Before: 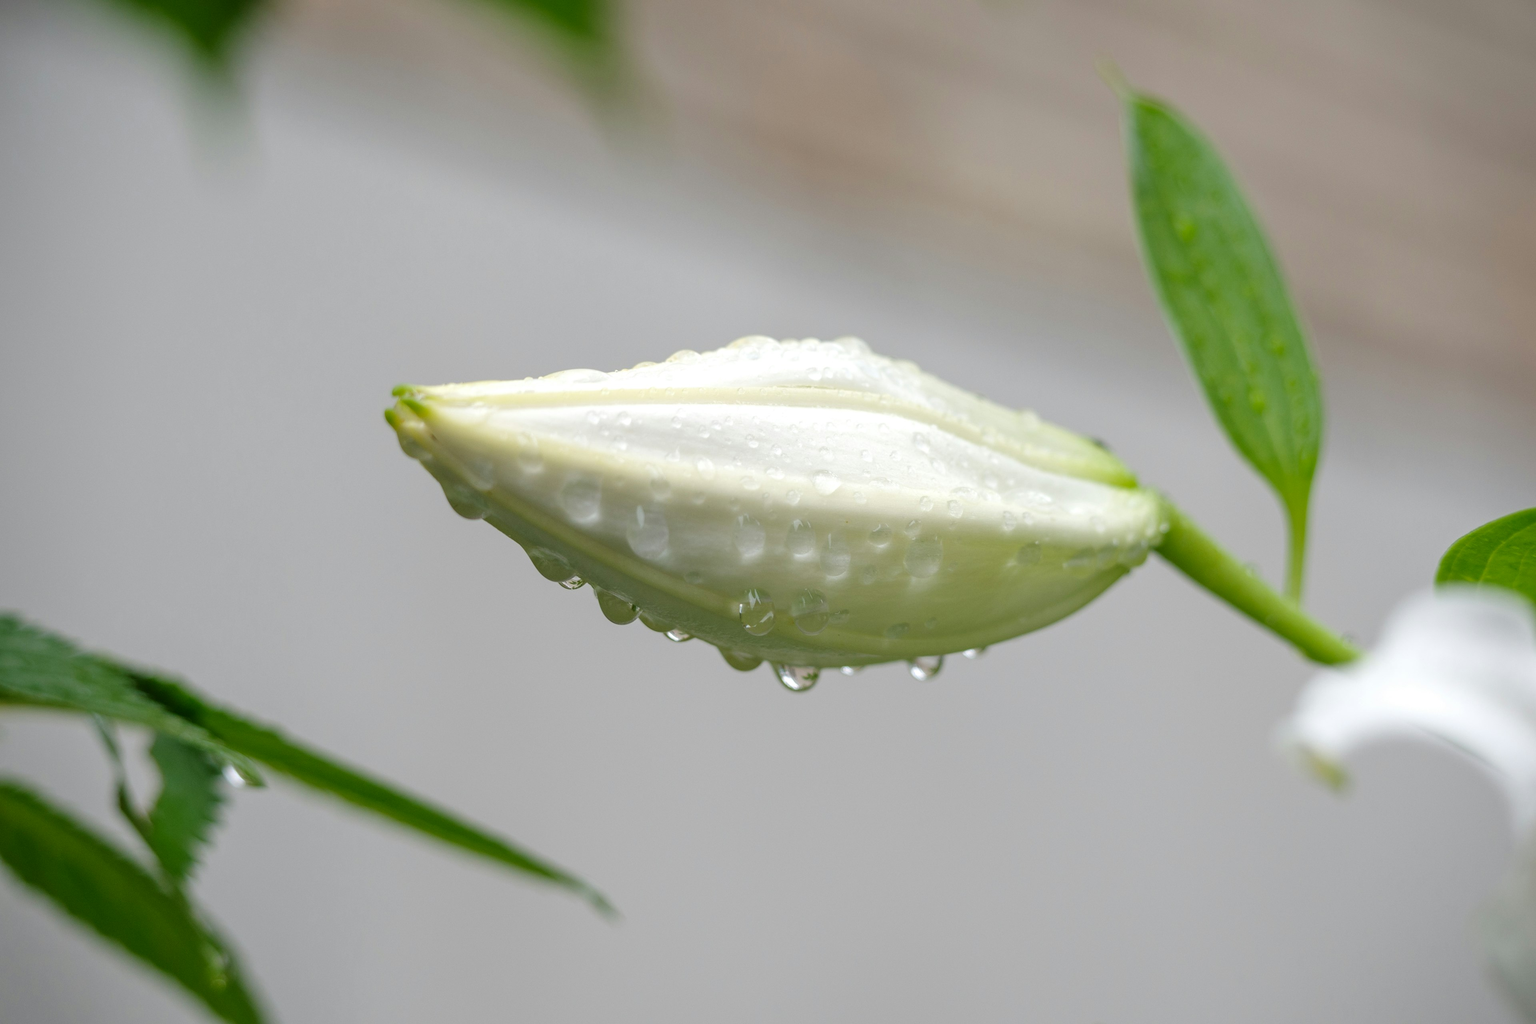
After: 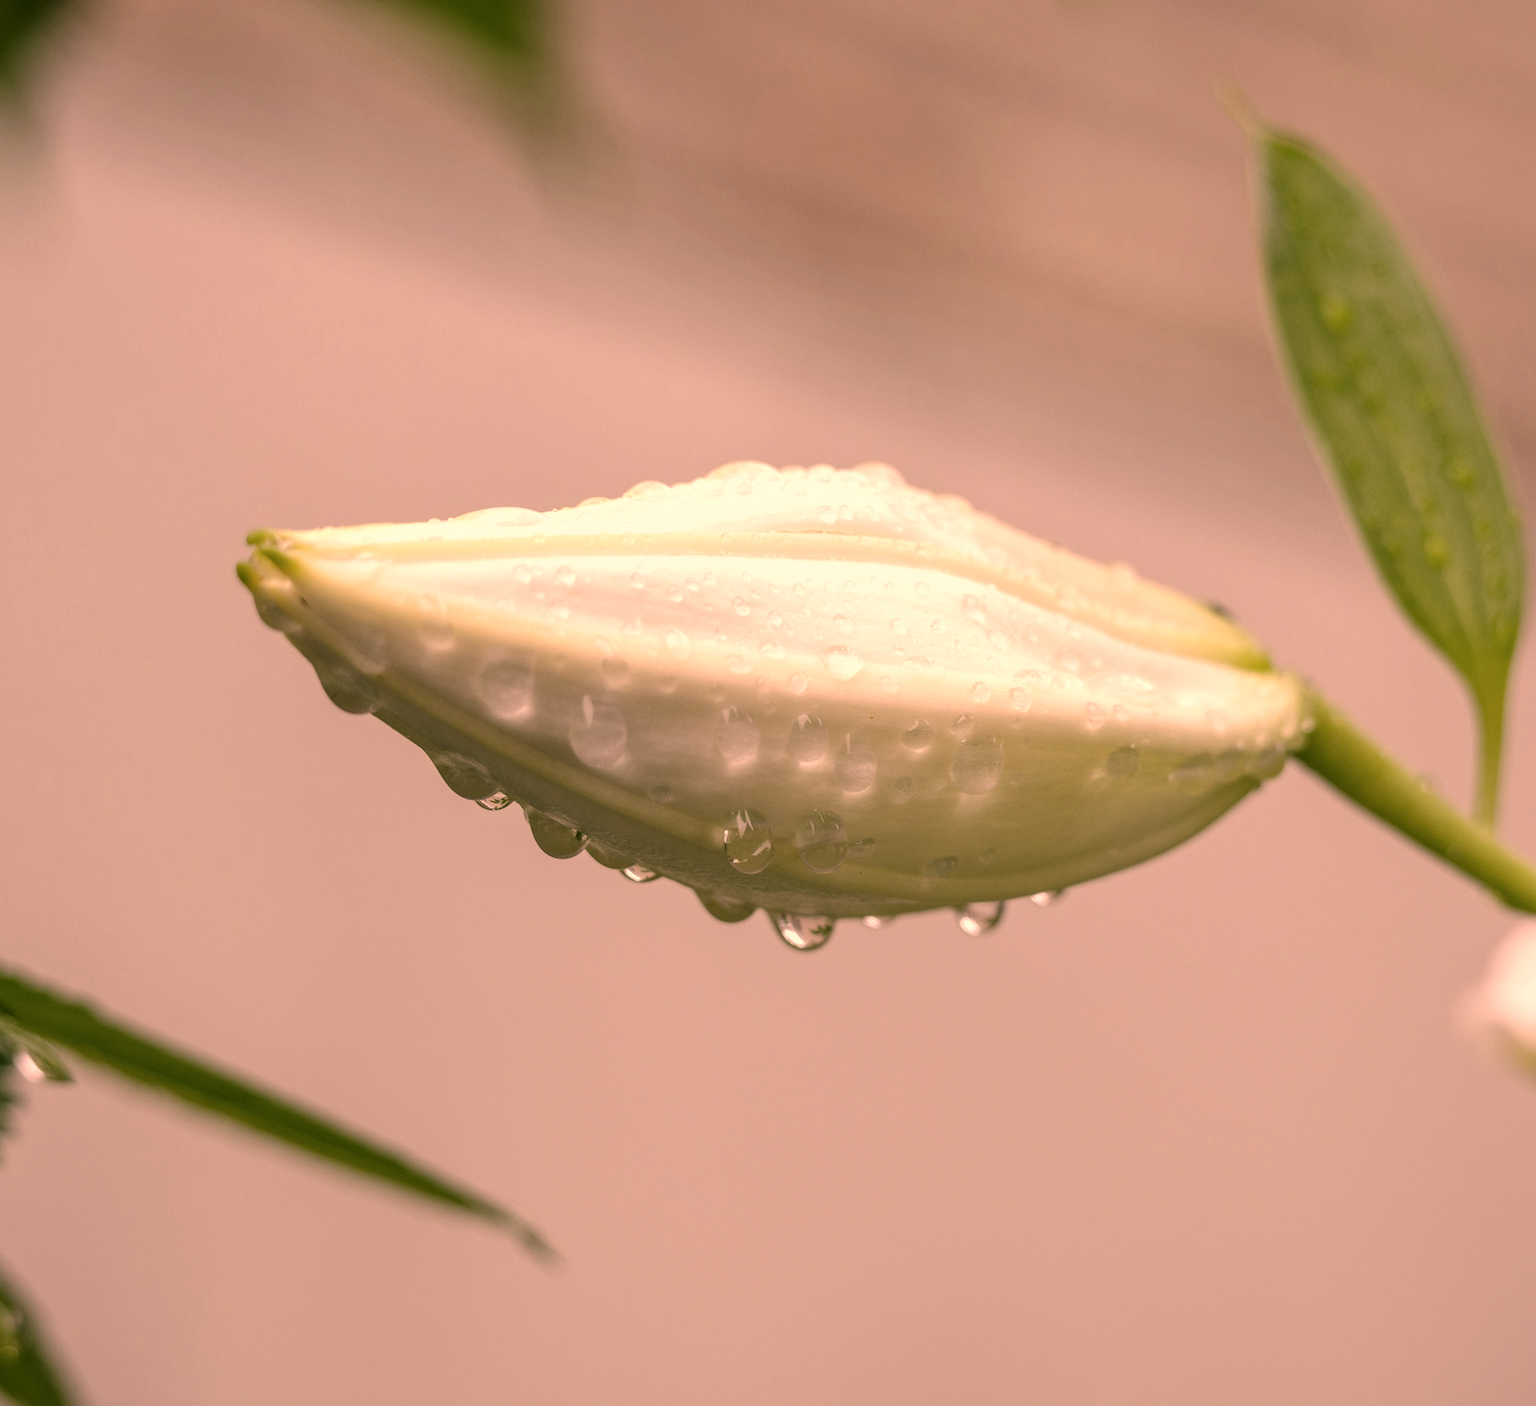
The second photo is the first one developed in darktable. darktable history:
local contrast: detail 130%
tone equalizer: edges refinement/feathering 500, mask exposure compensation -1.57 EV, preserve details no
color correction: highlights a* 39.82, highlights b* 39.54, saturation 0.685
crop: left 13.875%, top 0%, right 13.34%
